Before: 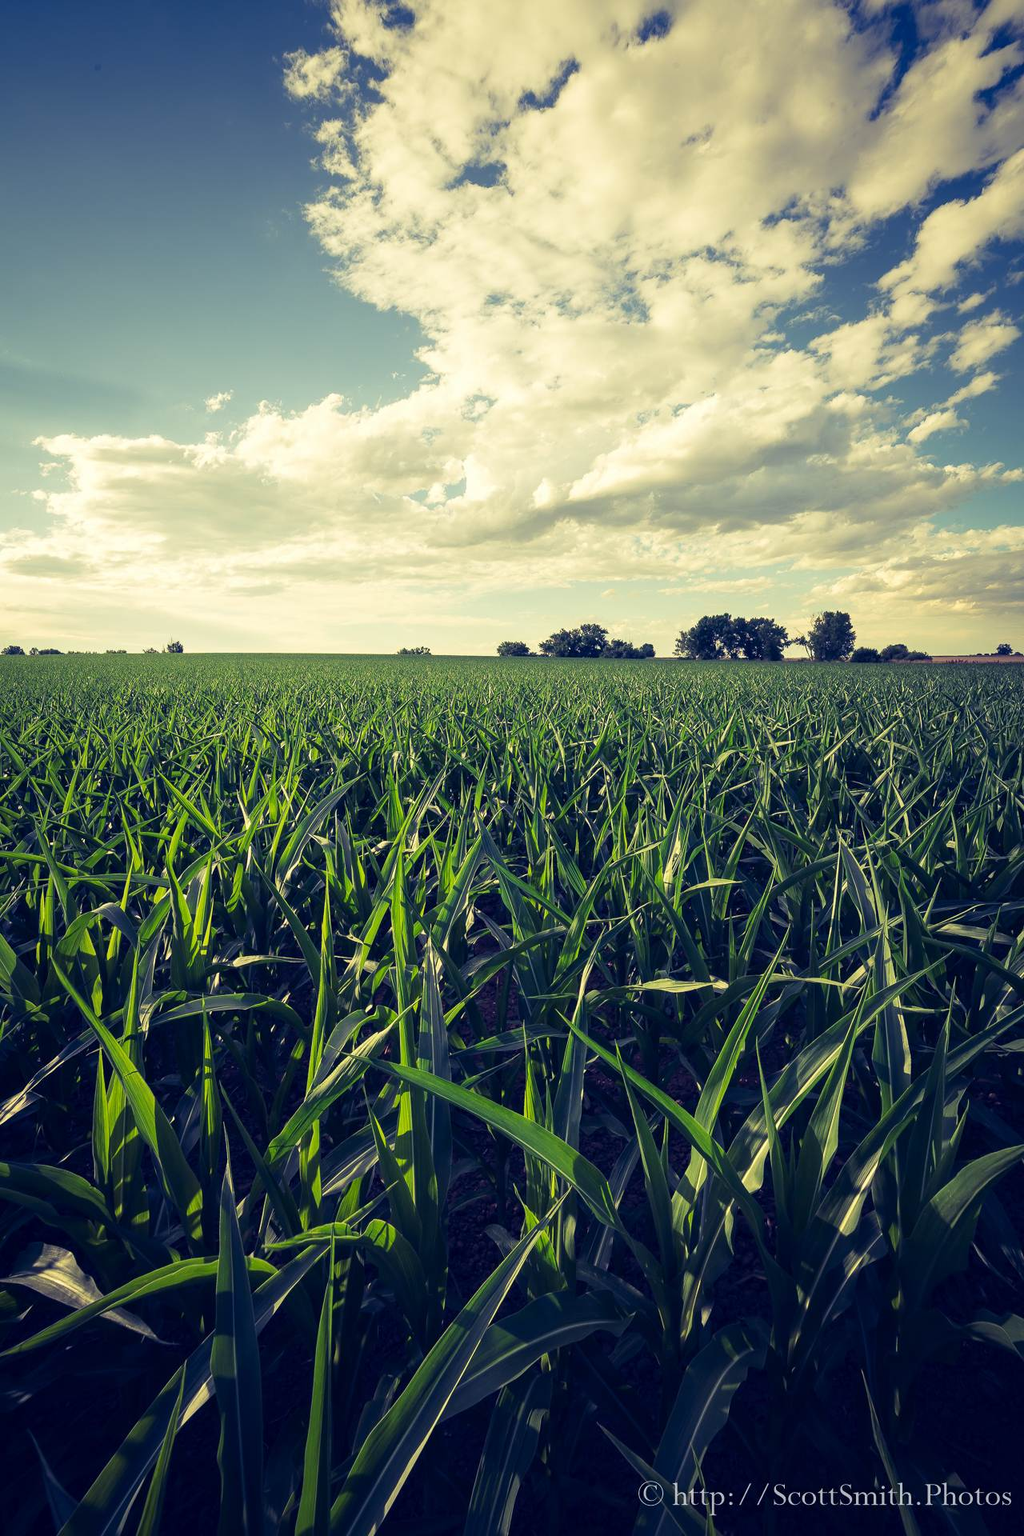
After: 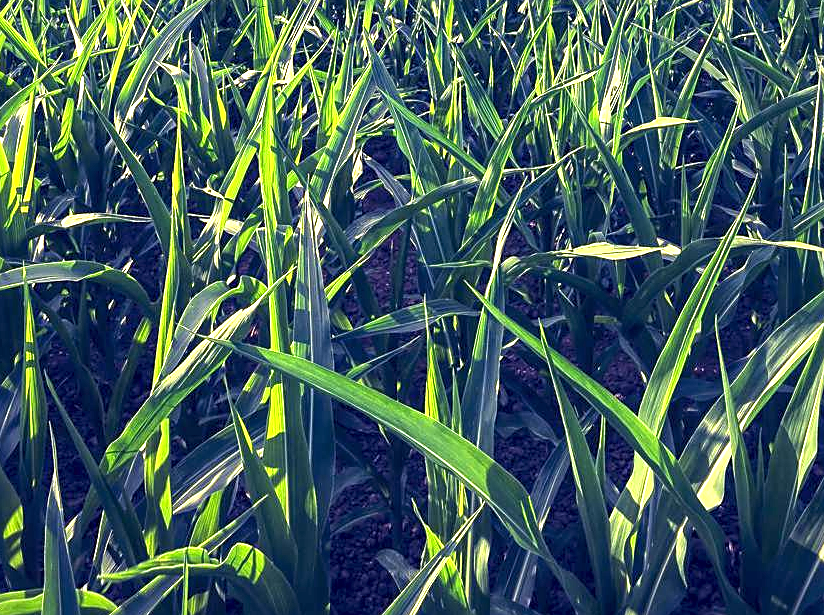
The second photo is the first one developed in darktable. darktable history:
sharpen: radius 1.828, amount 0.413, threshold 1.206
local contrast: highlights 96%, shadows 90%, detail 160%, midtone range 0.2
exposure: black level correction 0, exposure 1.438 EV, compensate highlight preservation false
crop: left 17.996%, top 51.113%, right 17.582%, bottom 16.833%
